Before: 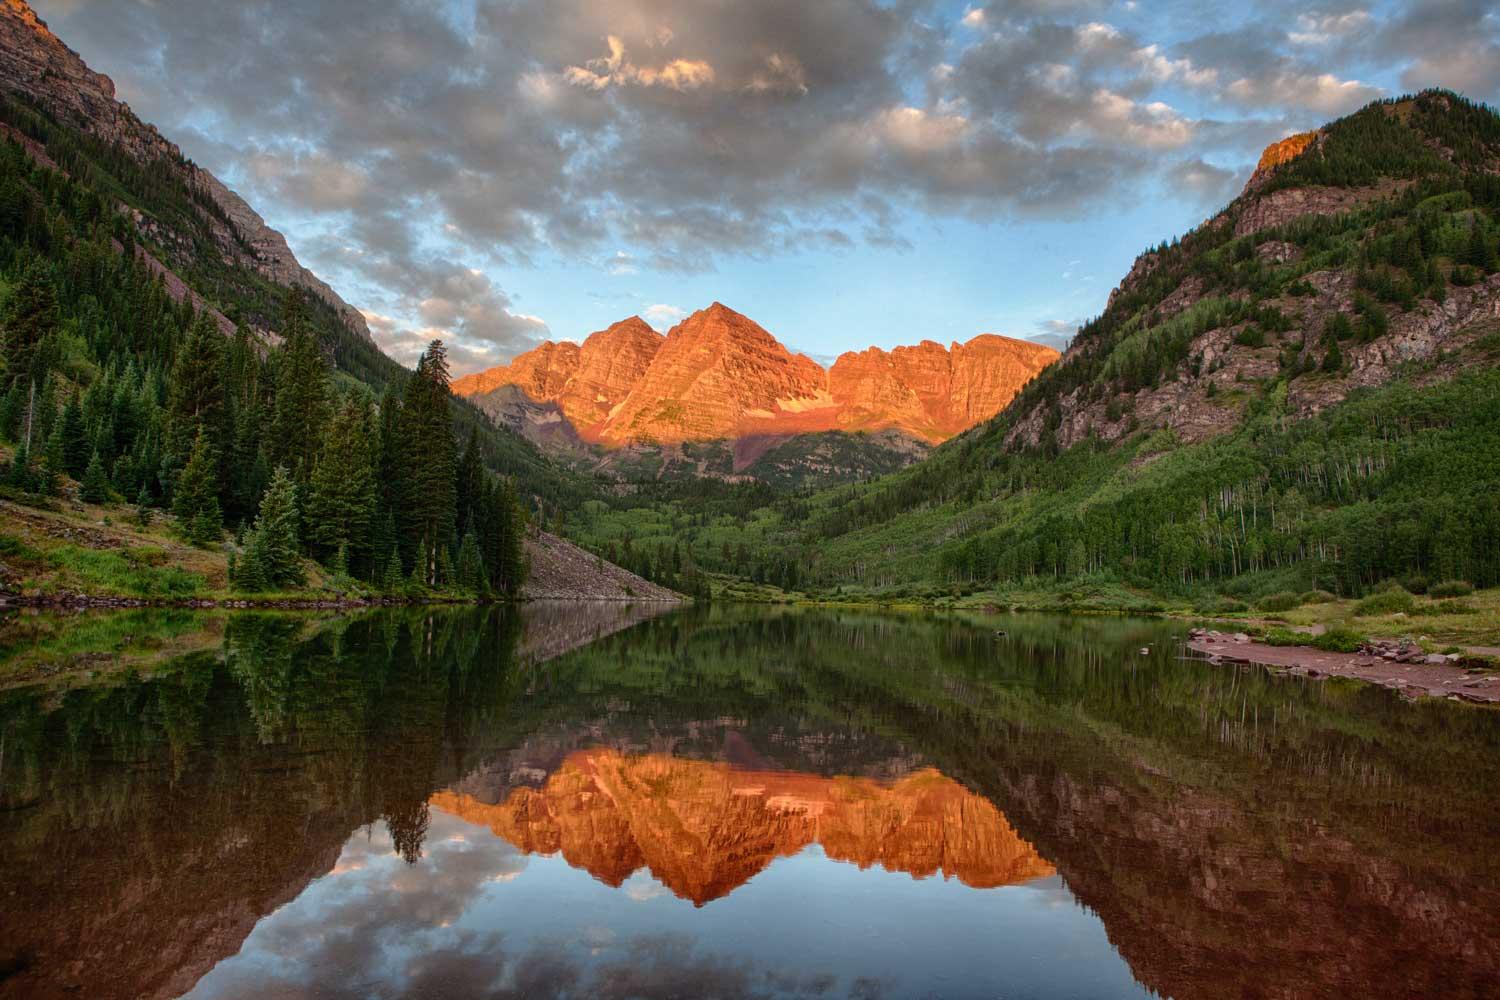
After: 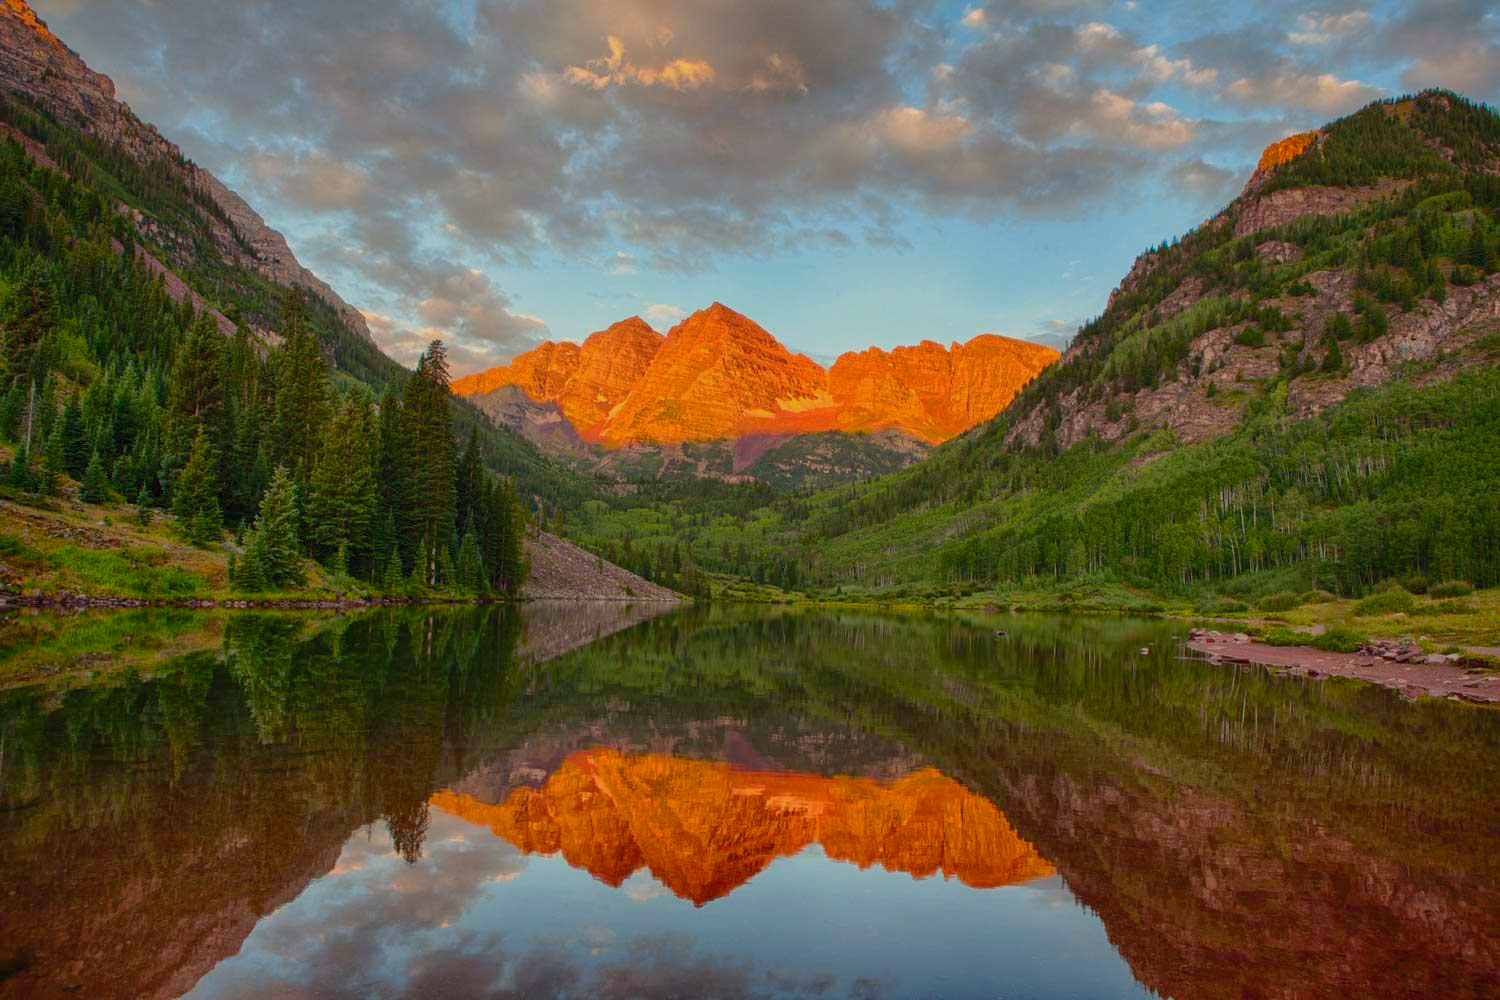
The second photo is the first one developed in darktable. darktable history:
color balance rgb: shadows lift › hue 86.98°, highlights gain › chroma 3.08%, highlights gain › hue 78.9°, perceptual saturation grading › global saturation 25.634%, hue shift -1.97°, perceptual brilliance grading › global brilliance 2.158%, perceptual brilliance grading › highlights -3.925%, contrast -21.596%
